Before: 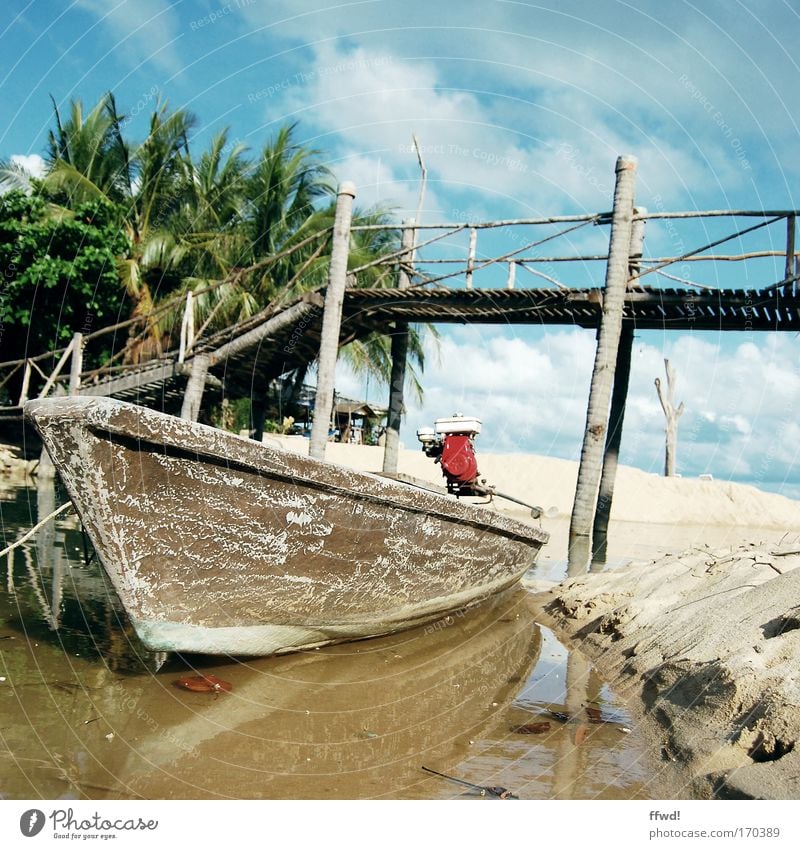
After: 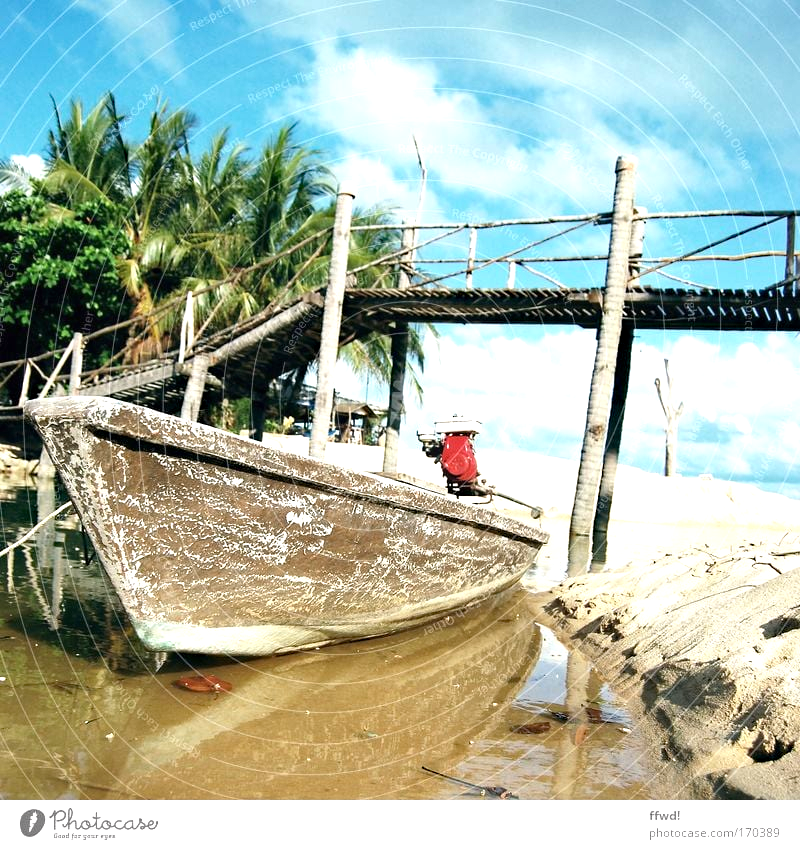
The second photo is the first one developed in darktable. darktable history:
exposure: black level correction 0, exposure 0.696 EV, compensate highlight preservation false
color balance rgb: highlights gain › chroma 0.249%, highlights gain › hue 331.35°, perceptual saturation grading › global saturation -0.15%
haze removal: adaptive false
